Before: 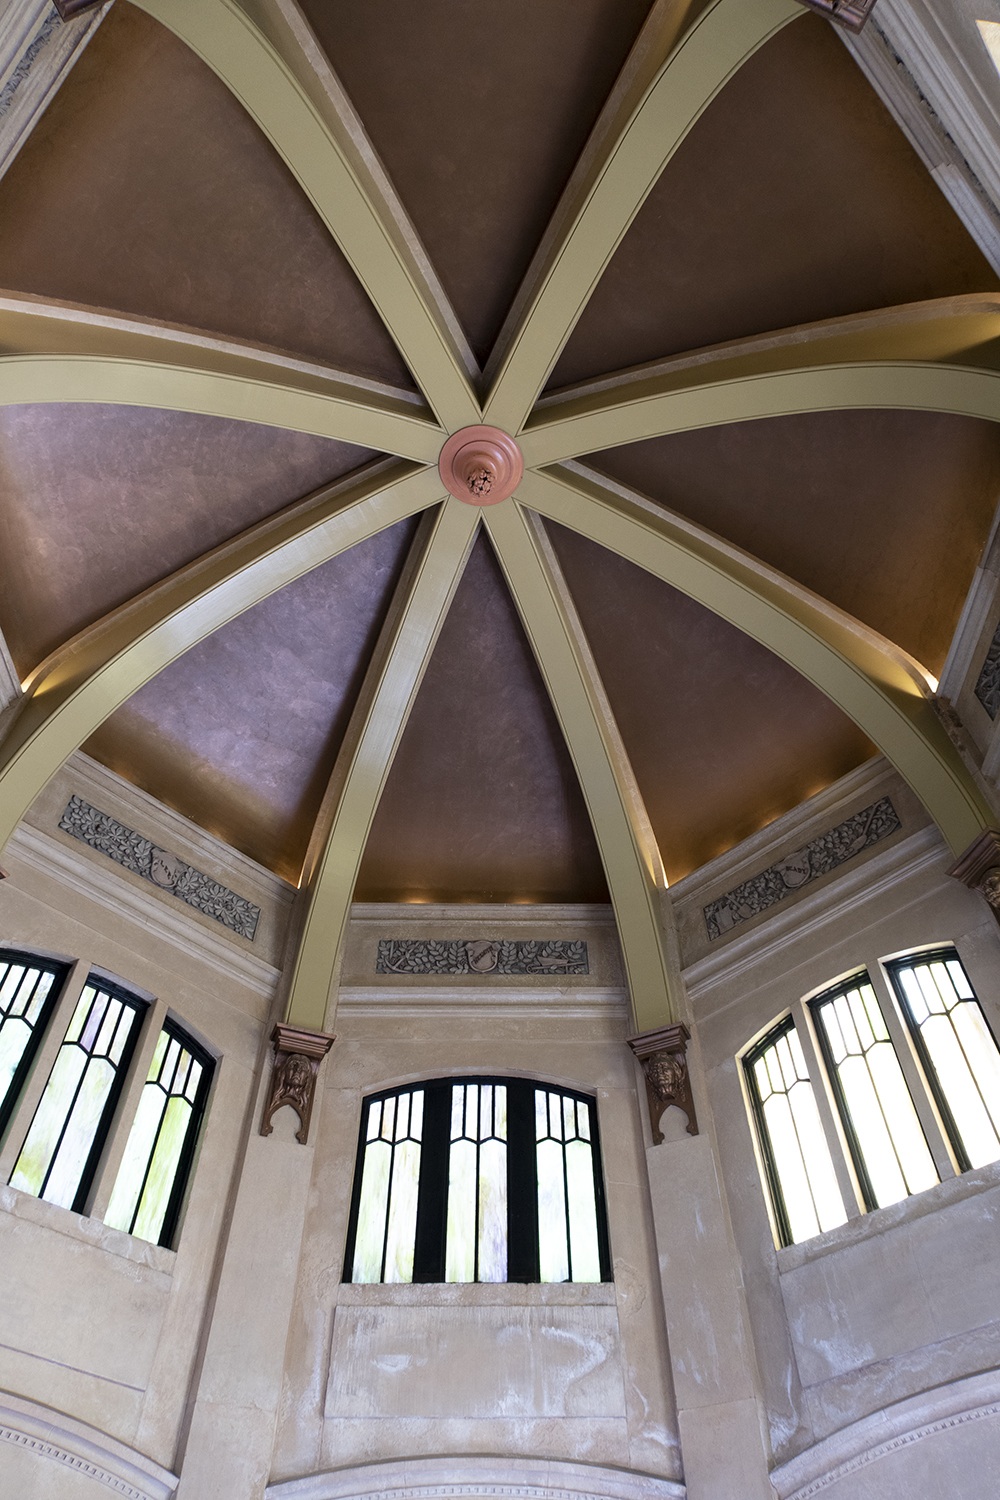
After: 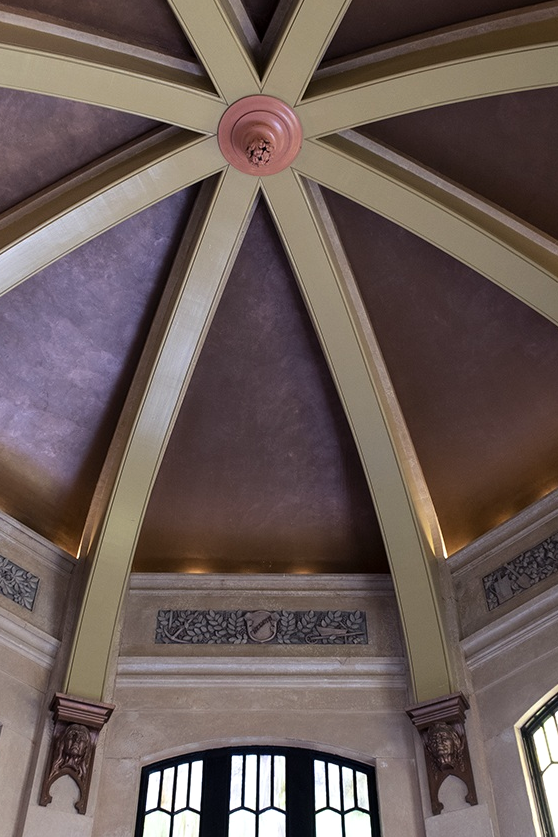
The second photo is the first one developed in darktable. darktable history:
color balance: gamma [0.9, 0.988, 0.975, 1.025], gain [1.05, 1, 1, 1]
crop and rotate: left 22.13%, top 22.054%, right 22.026%, bottom 22.102%
